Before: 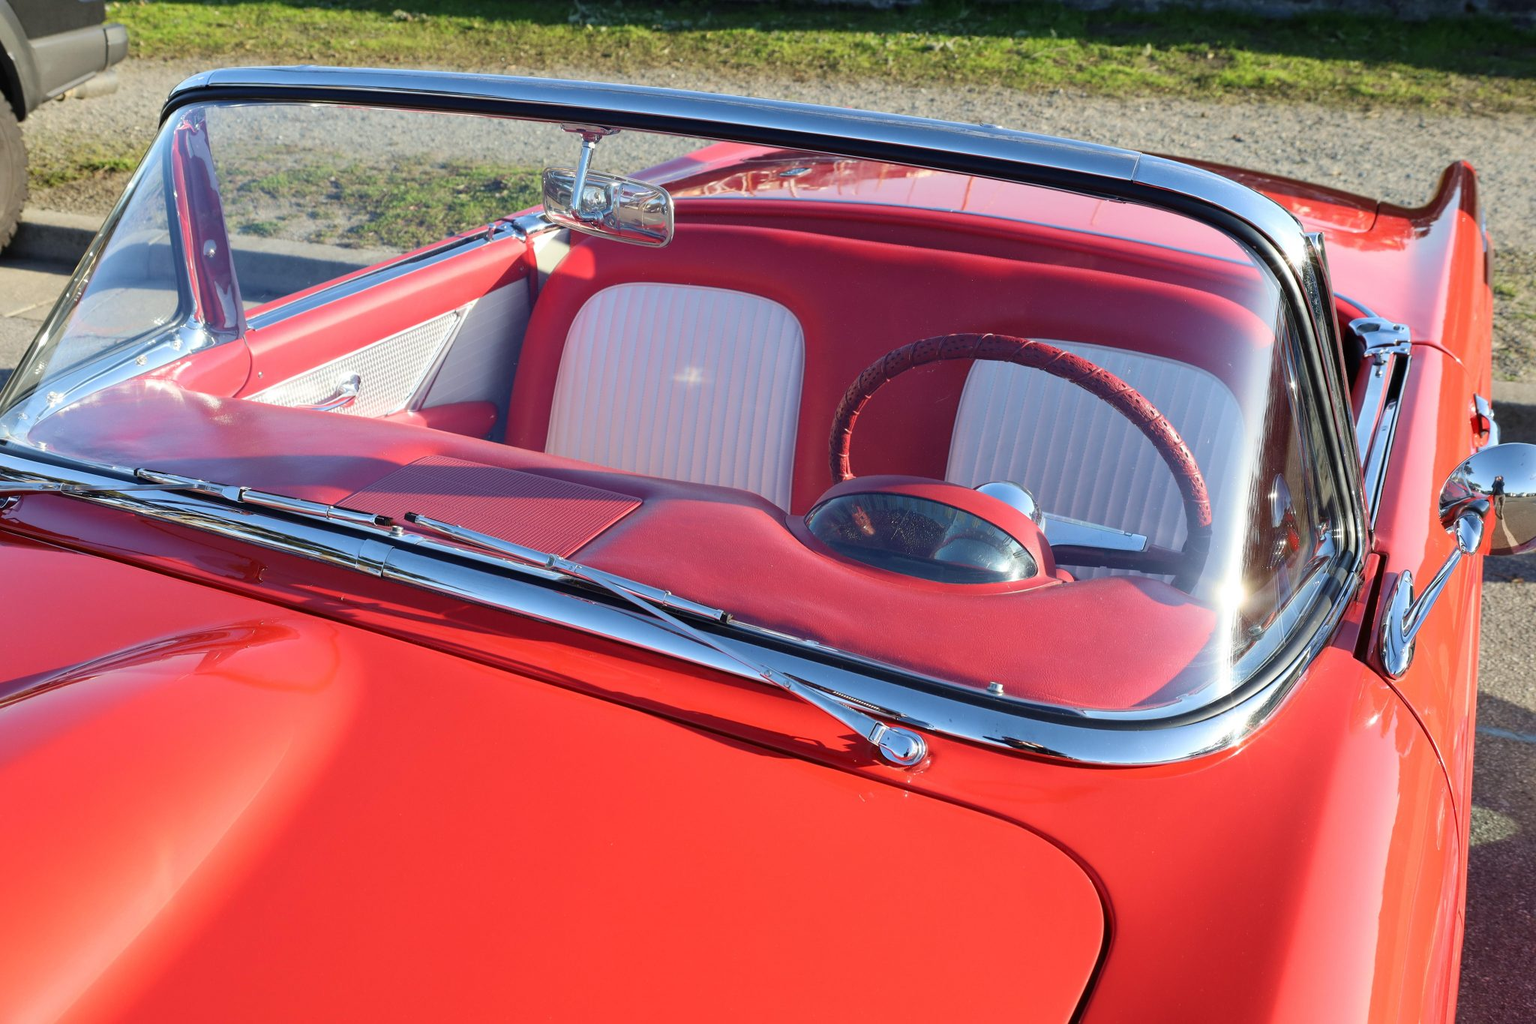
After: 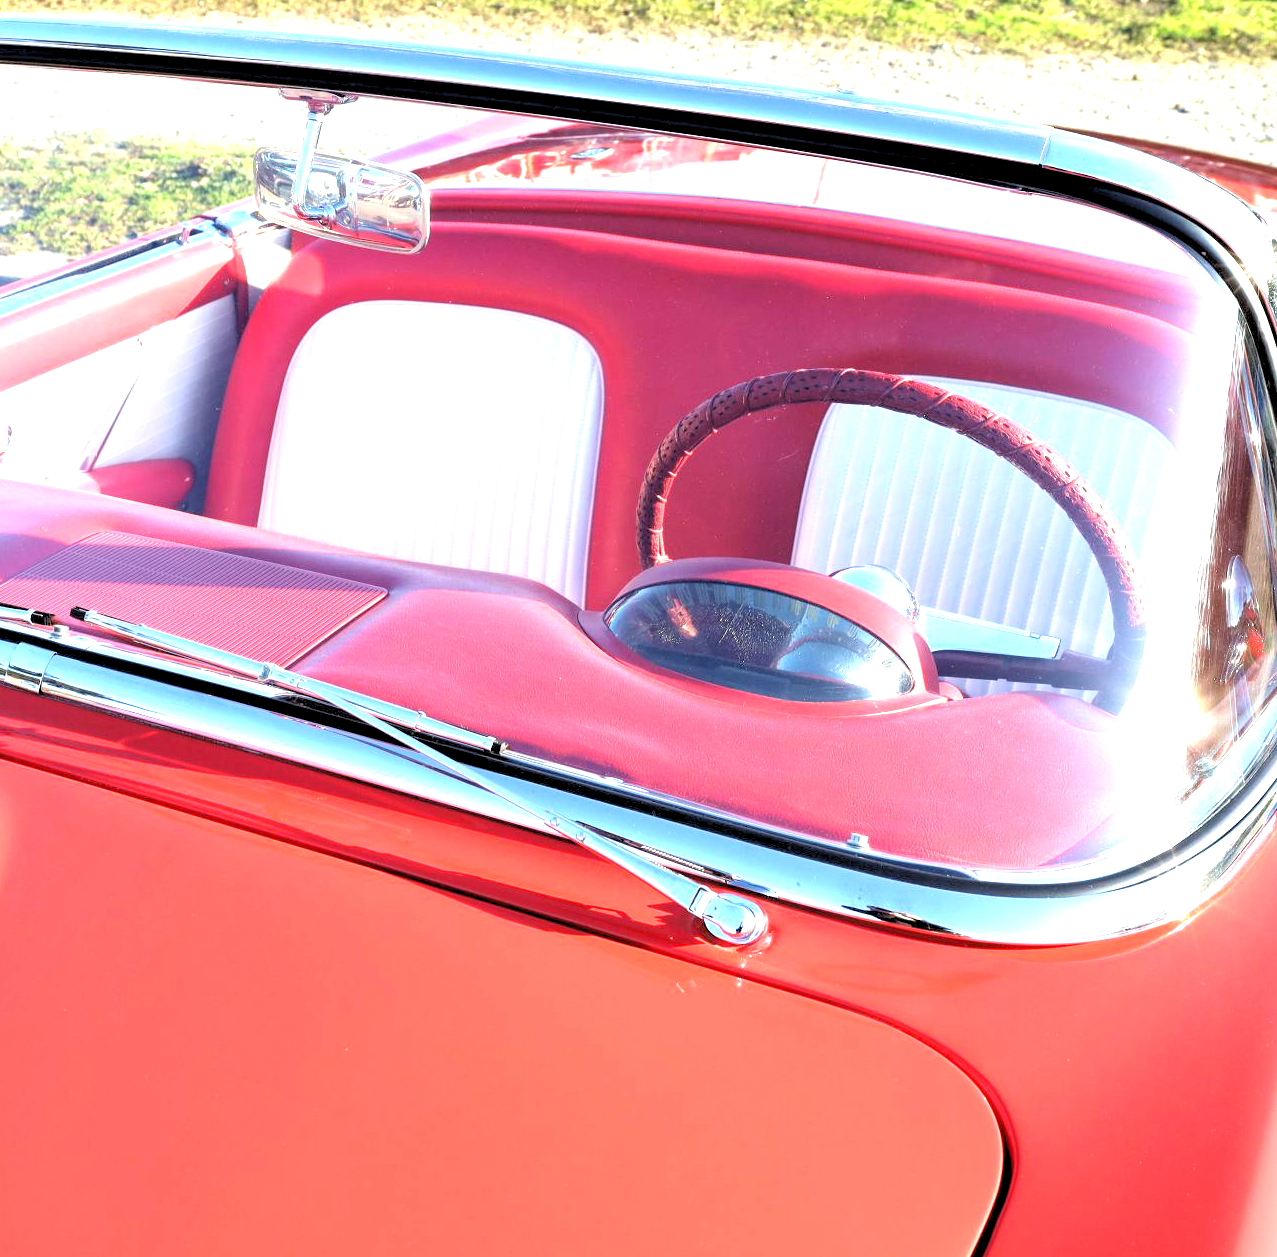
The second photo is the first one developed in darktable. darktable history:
exposure: black level correction 0, exposure 1.675 EV, compensate exposure bias true, compensate highlight preservation false
rgb levels: levels [[0.029, 0.461, 0.922], [0, 0.5, 1], [0, 0.5, 1]]
crop and rotate: left 22.918%, top 5.629%, right 14.711%, bottom 2.247%
